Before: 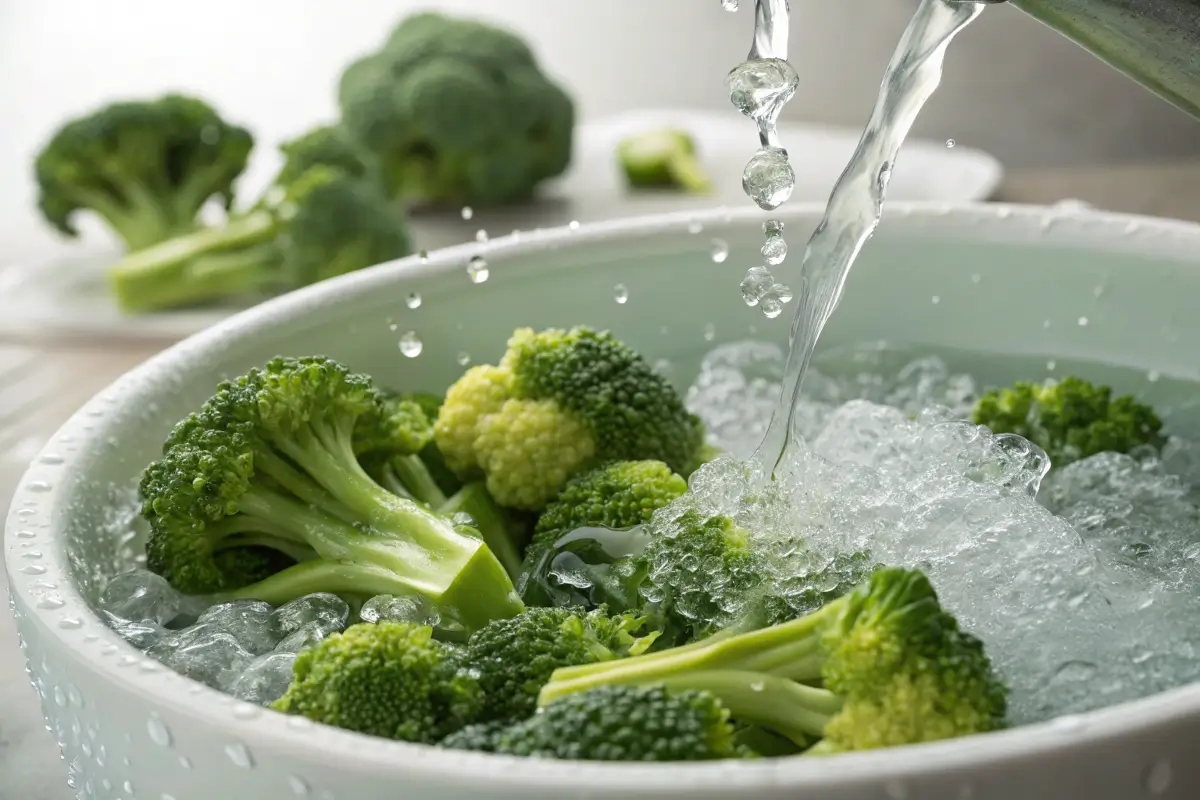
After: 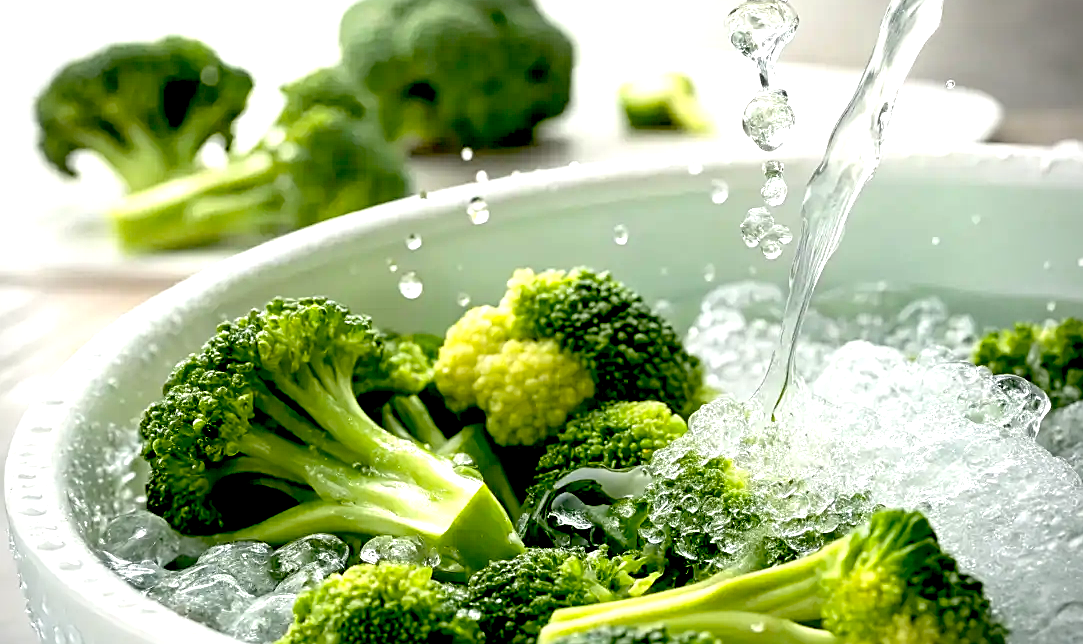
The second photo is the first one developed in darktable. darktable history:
crop: top 7.49%, right 9.717%, bottom 11.943%
exposure: black level correction 0.035, exposure 0.9 EV, compensate highlight preservation false
sharpen: on, module defaults
vignetting: unbound false
